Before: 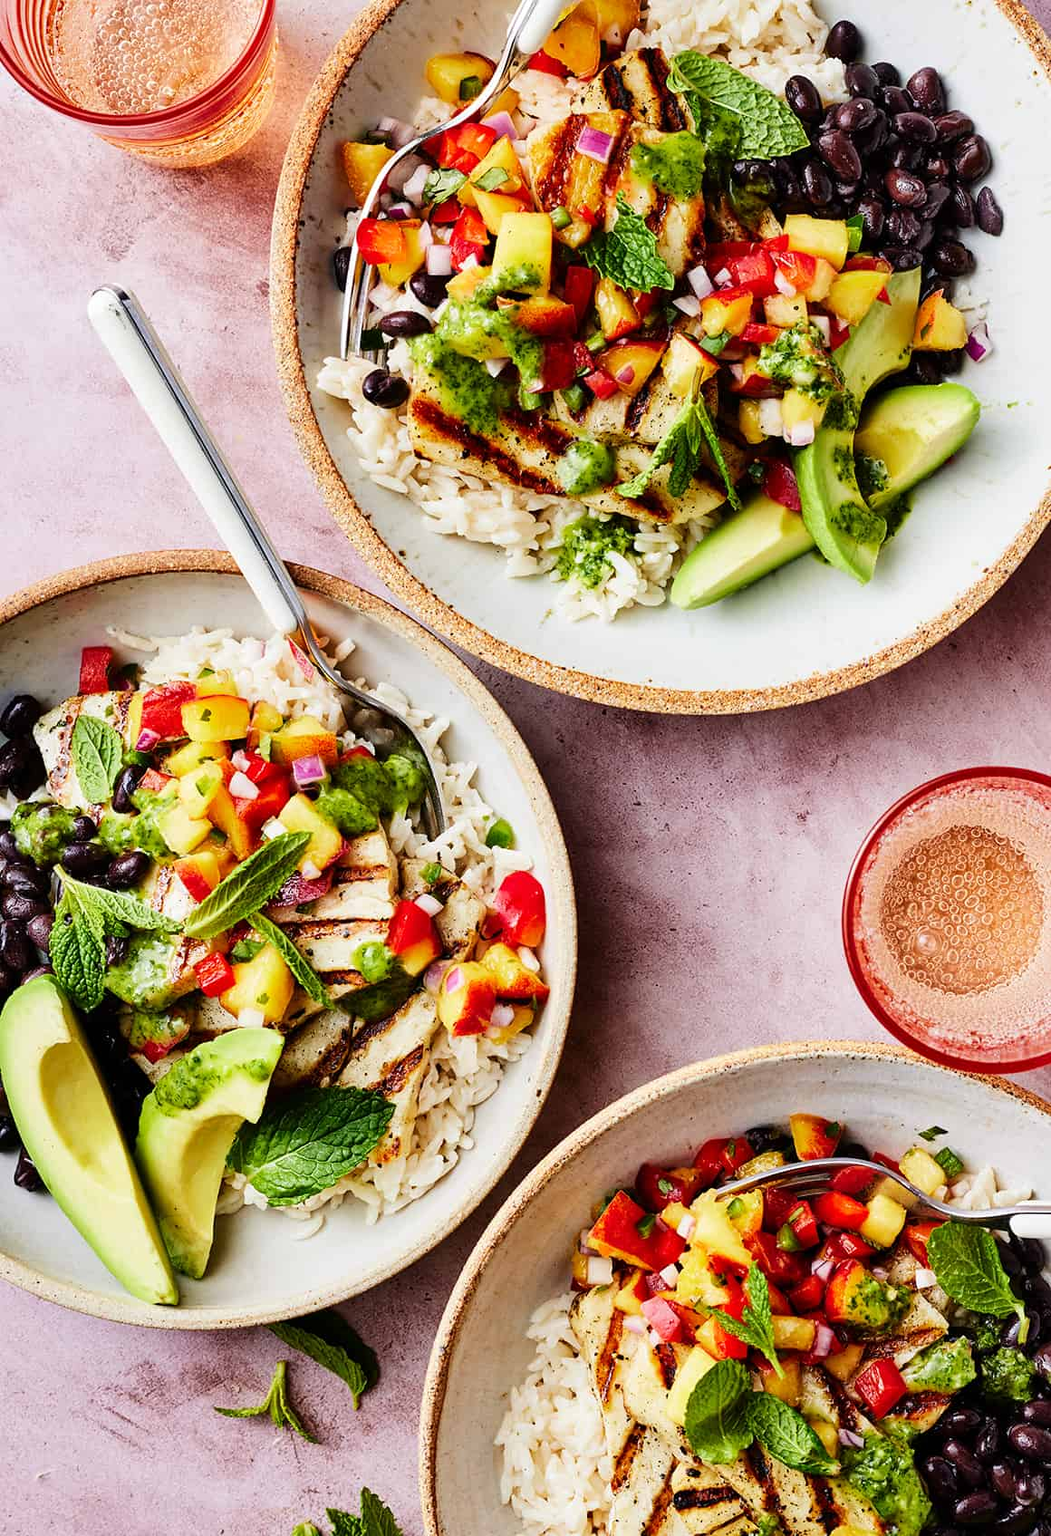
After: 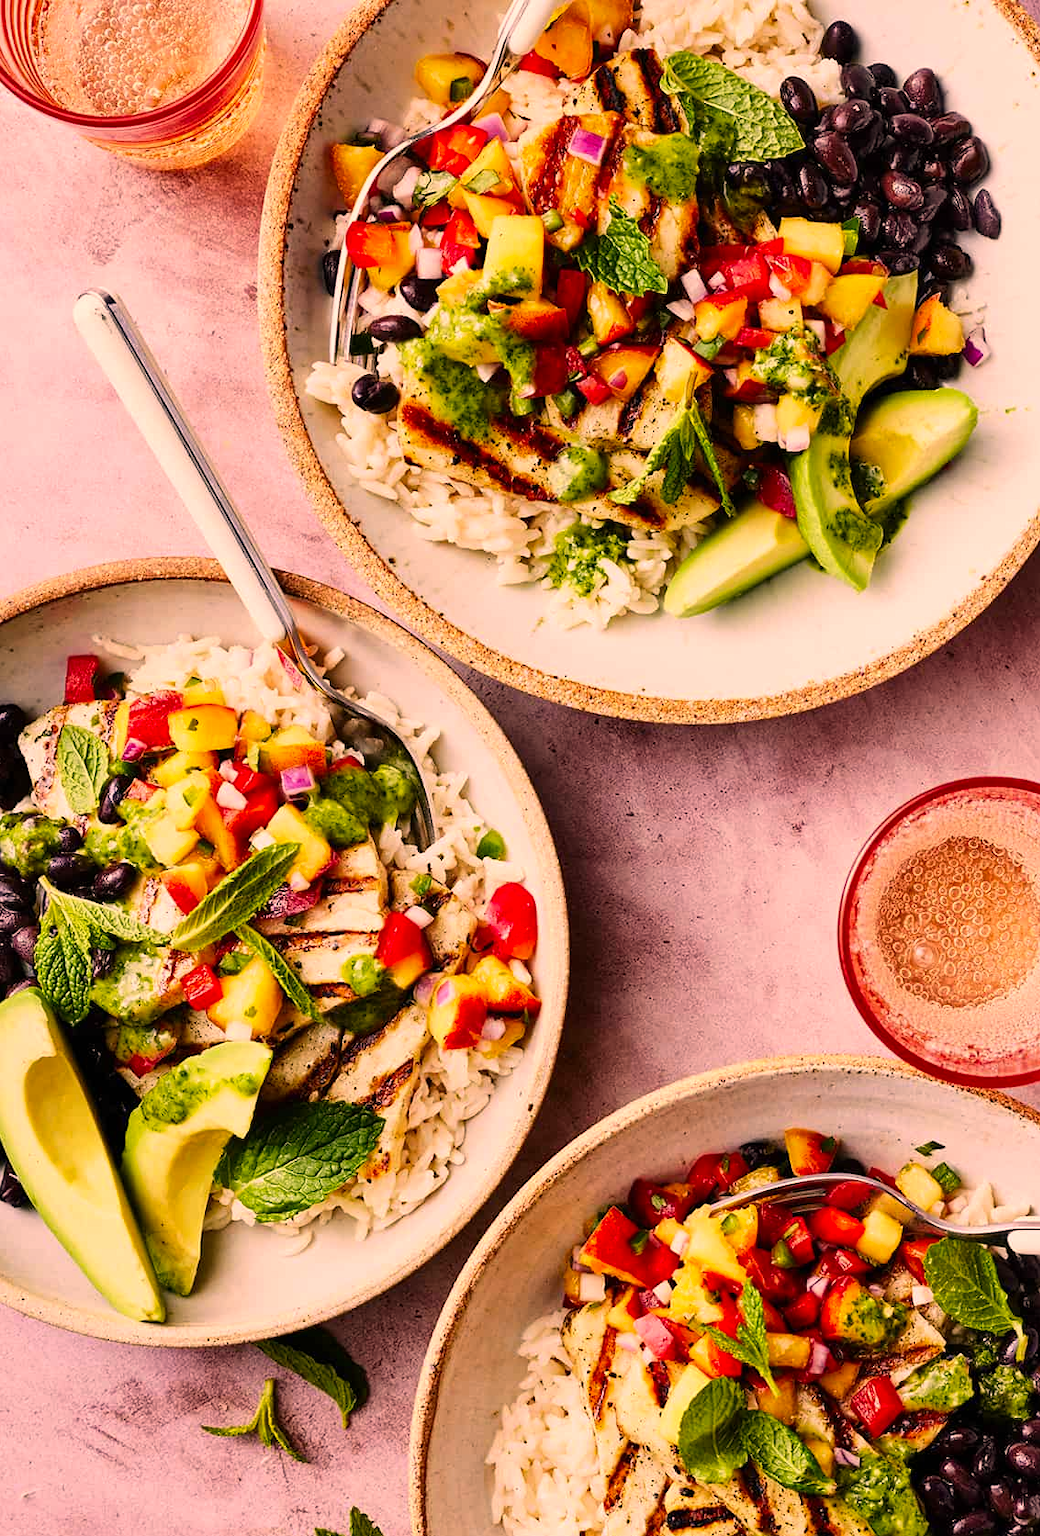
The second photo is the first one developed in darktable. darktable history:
color correction: highlights a* 20.98, highlights b* 19.48
crop and rotate: left 1.55%, right 0.71%, bottom 1.271%
